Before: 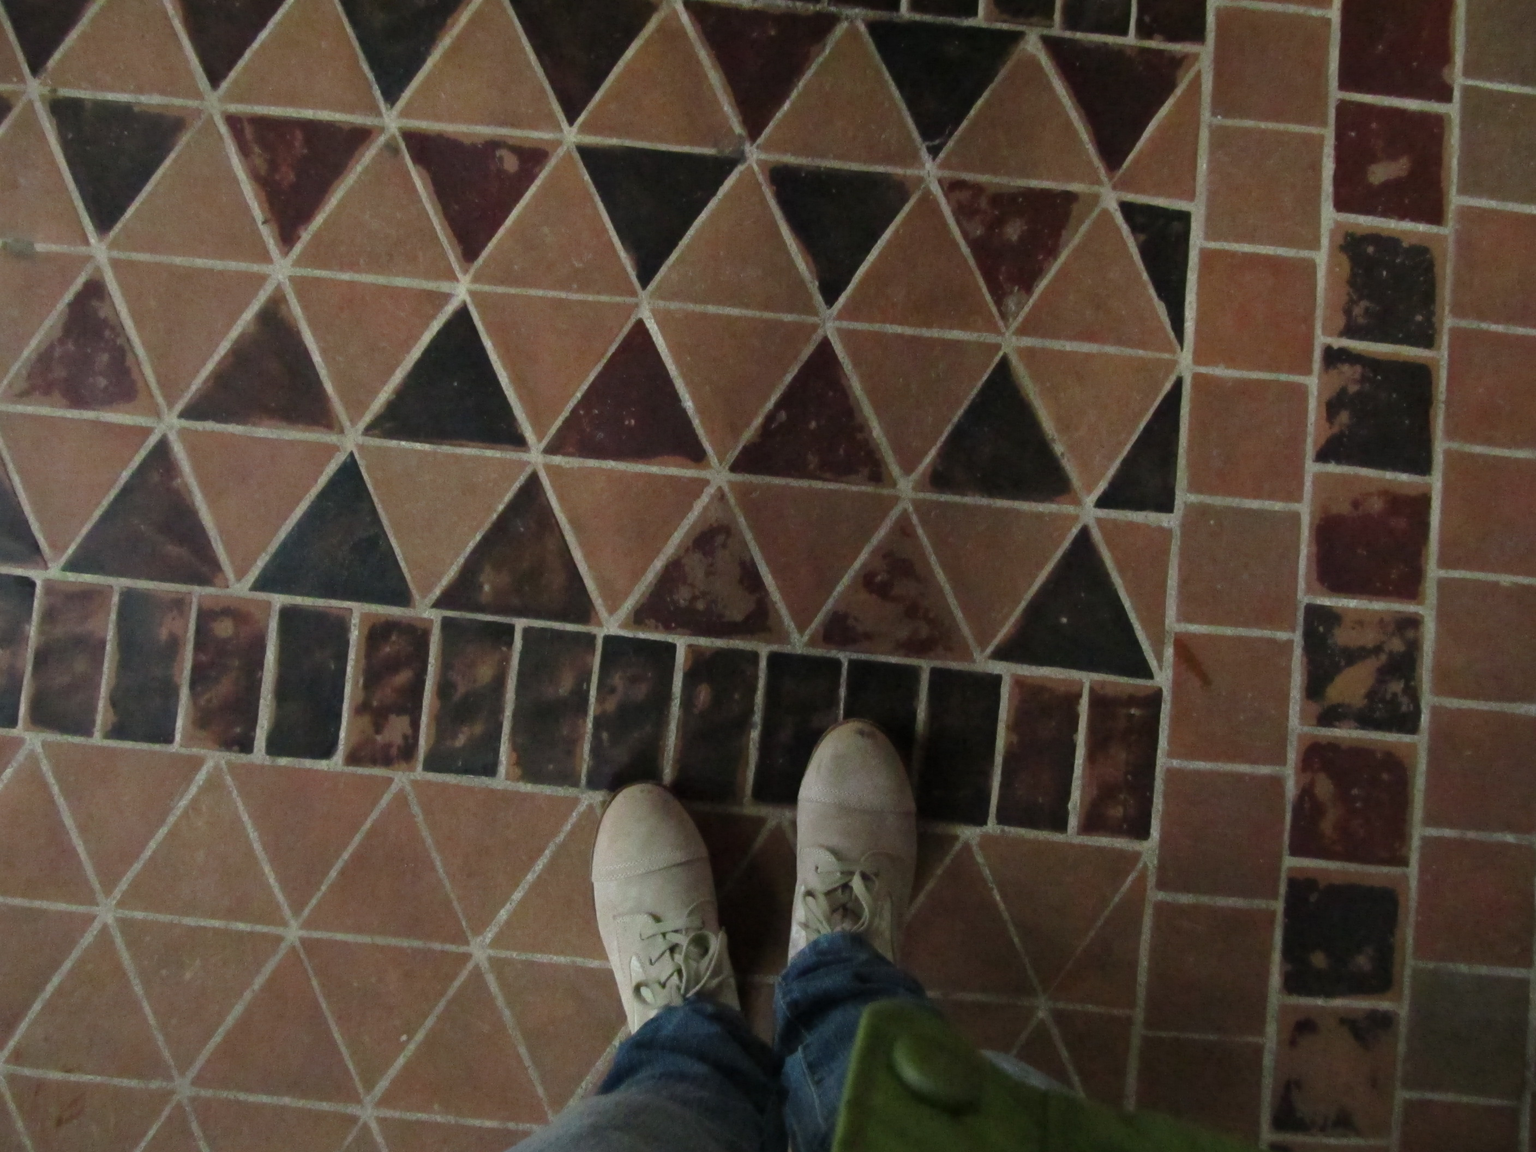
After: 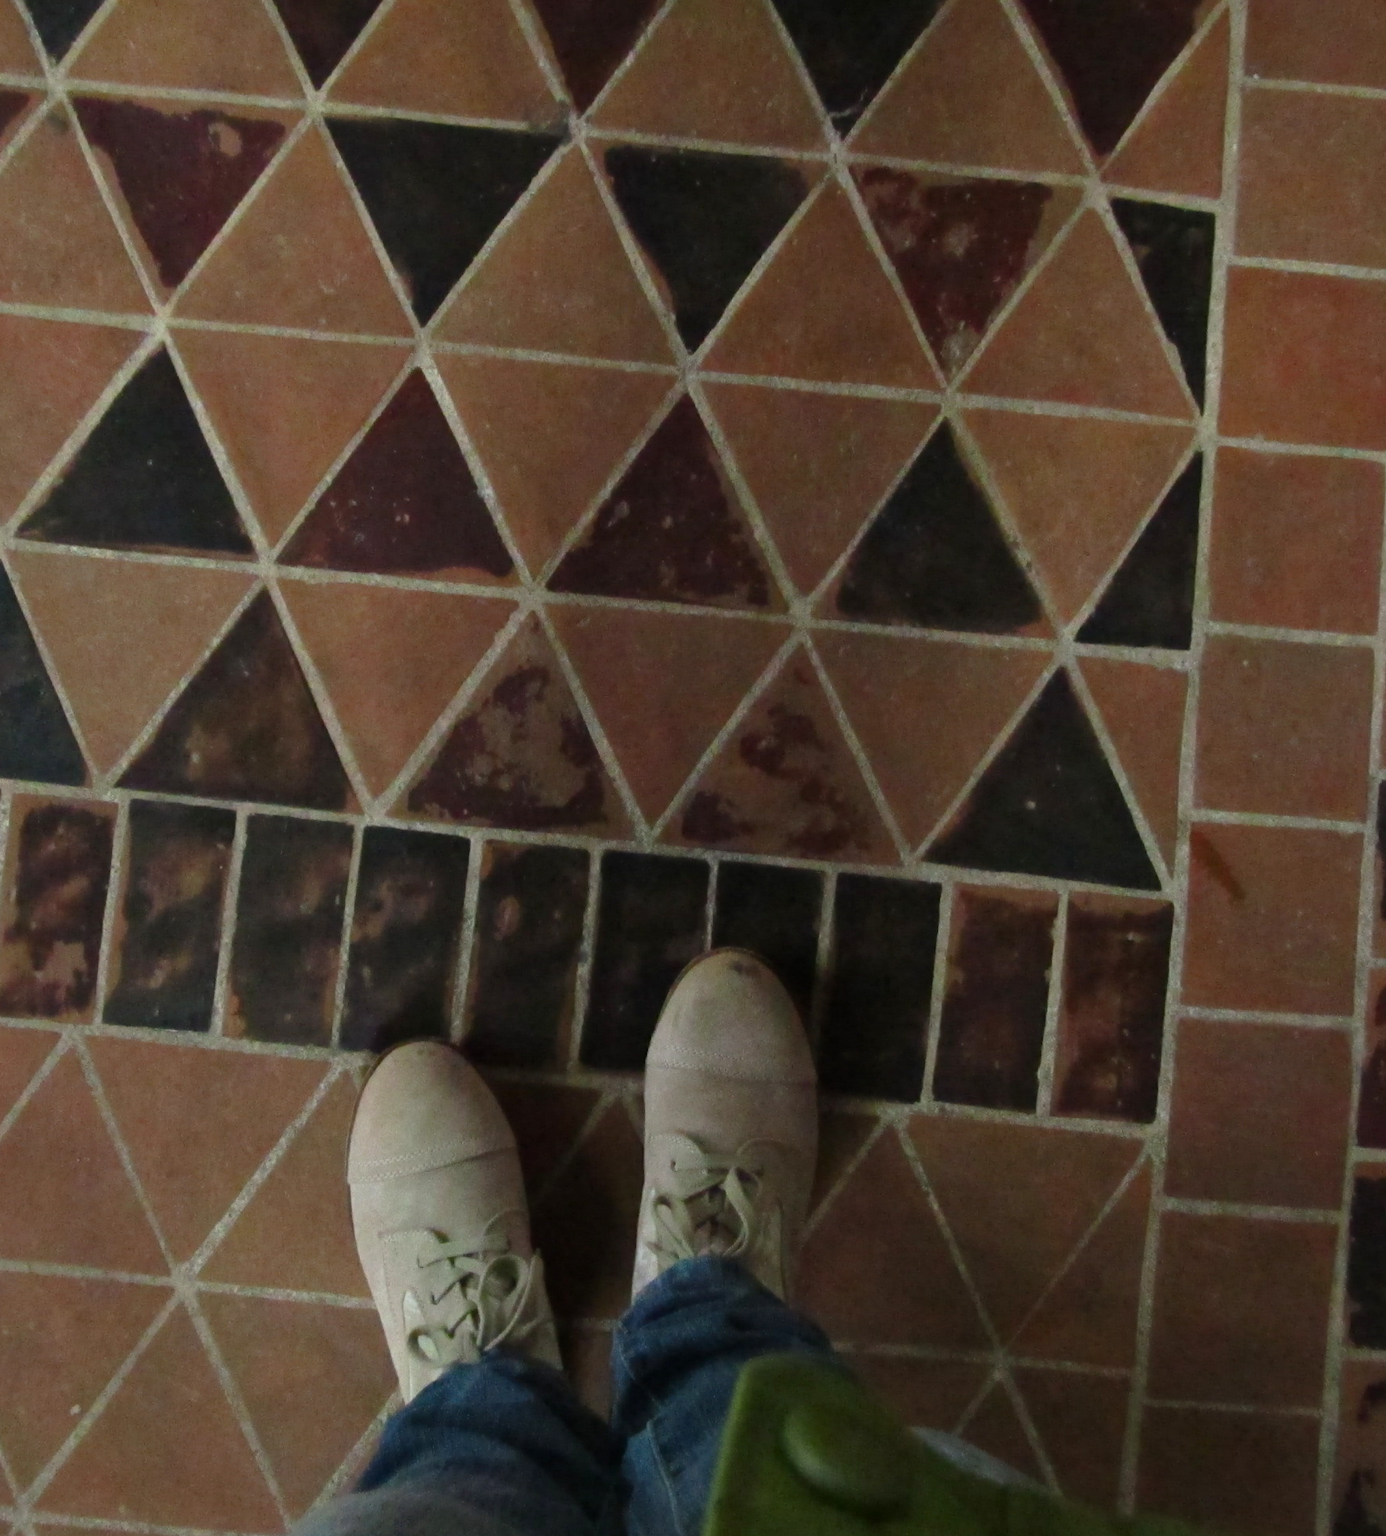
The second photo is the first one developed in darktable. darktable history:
crop and rotate: left 22.918%, top 5.629%, right 14.711%, bottom 2.247%
contrast brightness saturation: contrast 0.04, saturation 0.16
